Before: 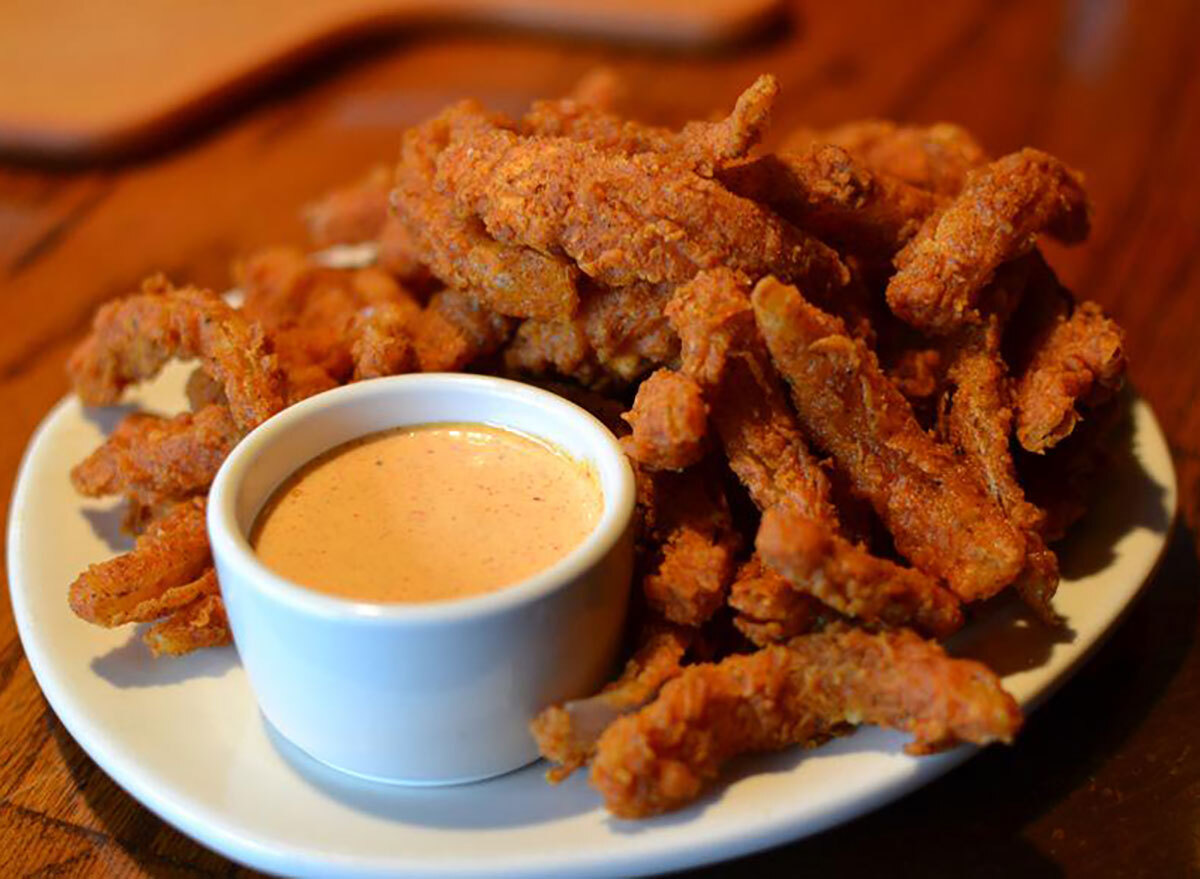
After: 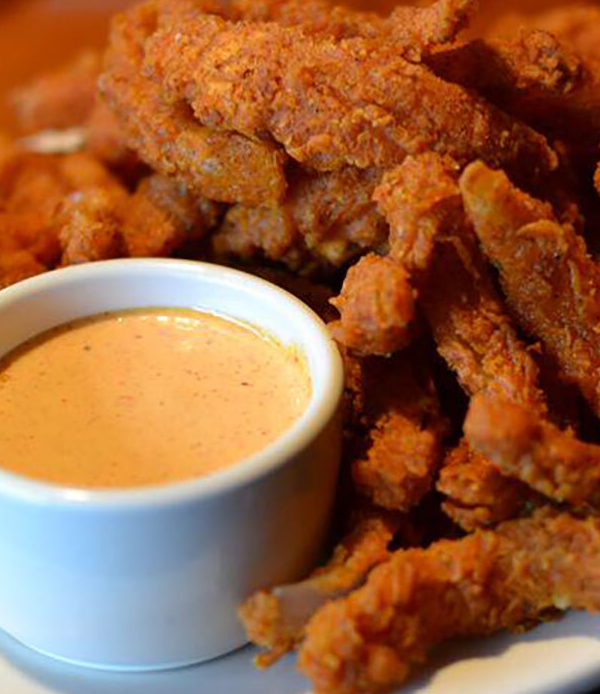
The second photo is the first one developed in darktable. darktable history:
crop and rotate: angle 0.017°, left 24.346%, top 13.078%, right 25.607%, bottom 7.831%
